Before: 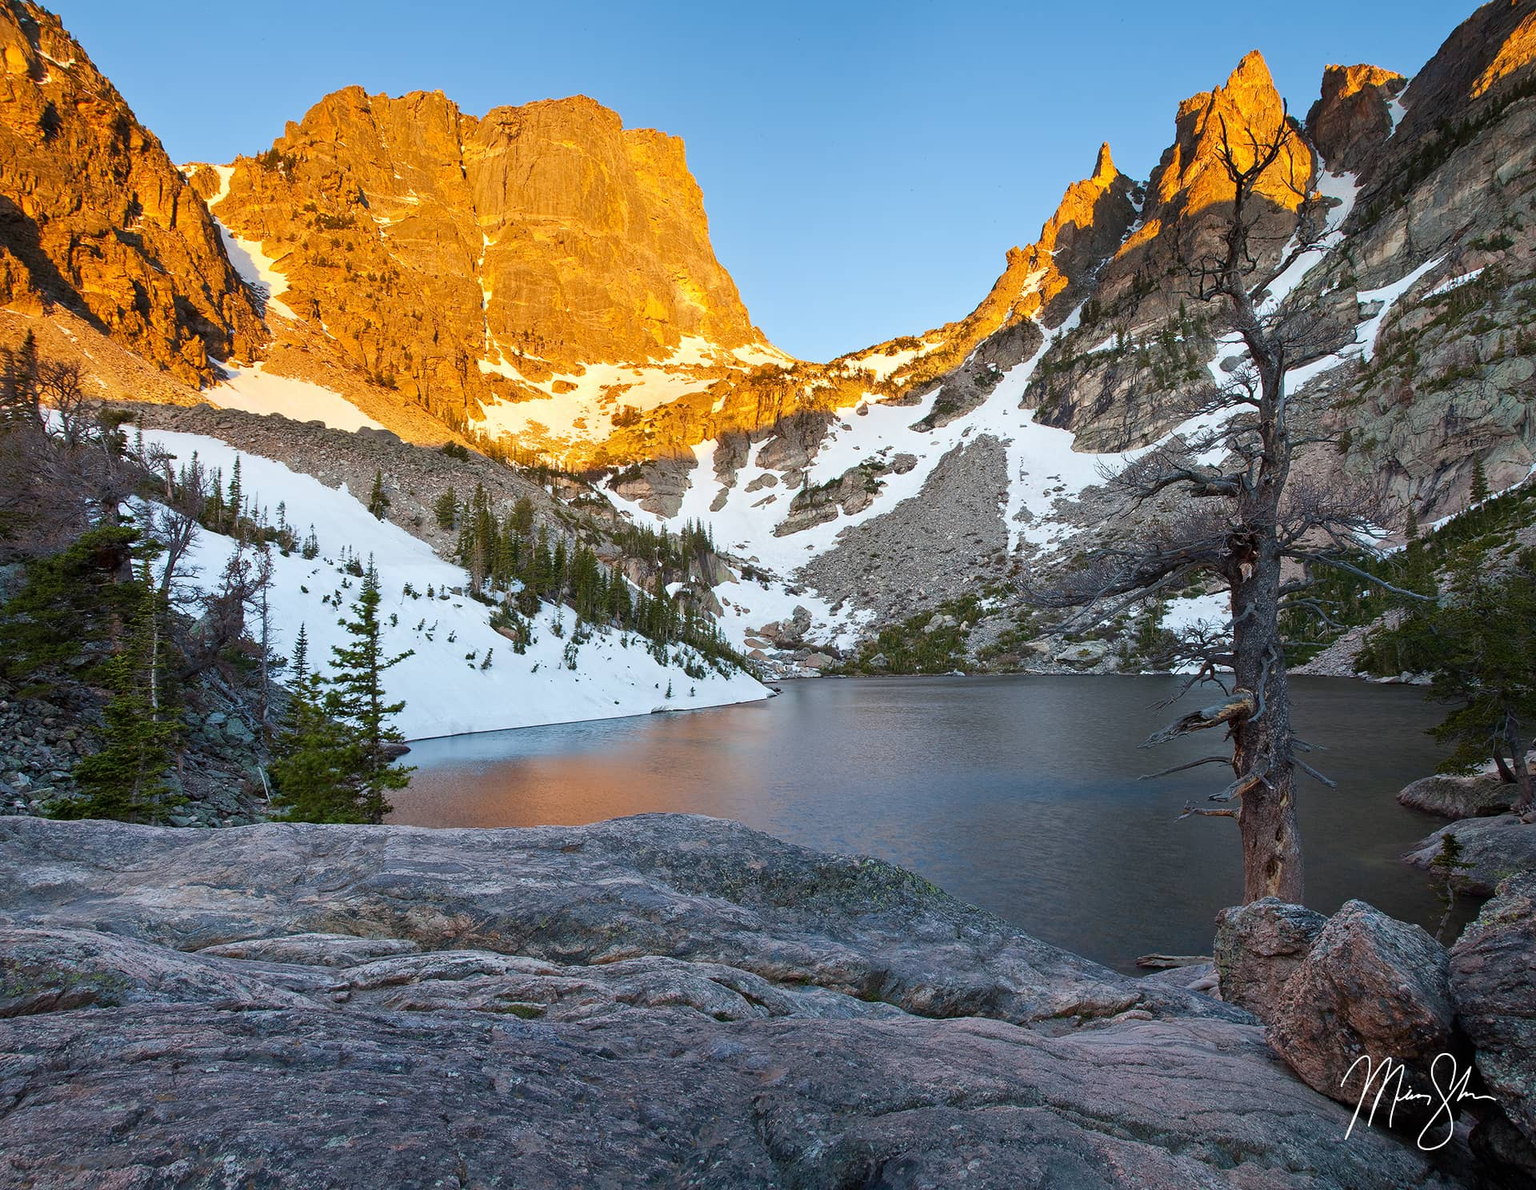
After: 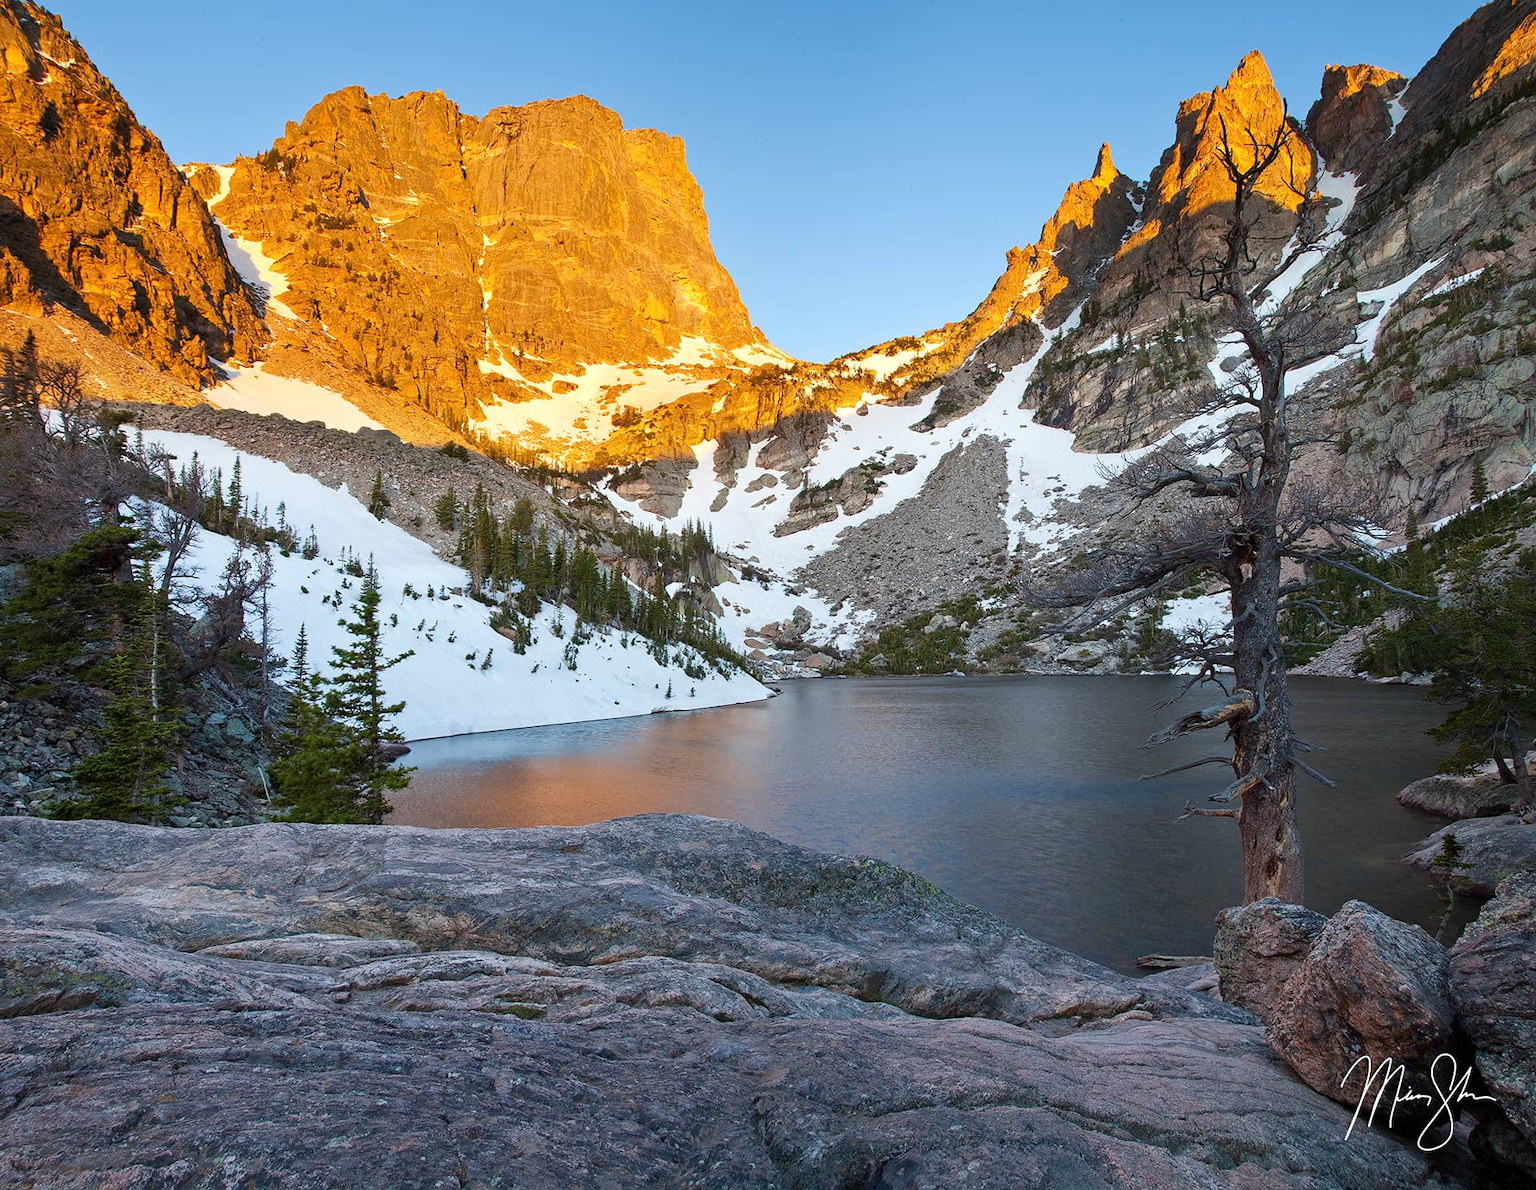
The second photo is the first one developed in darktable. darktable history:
shadows and highlights: shadows 13.57, white point adjustment 1.14, highlights -2.1, soften with gaussian
